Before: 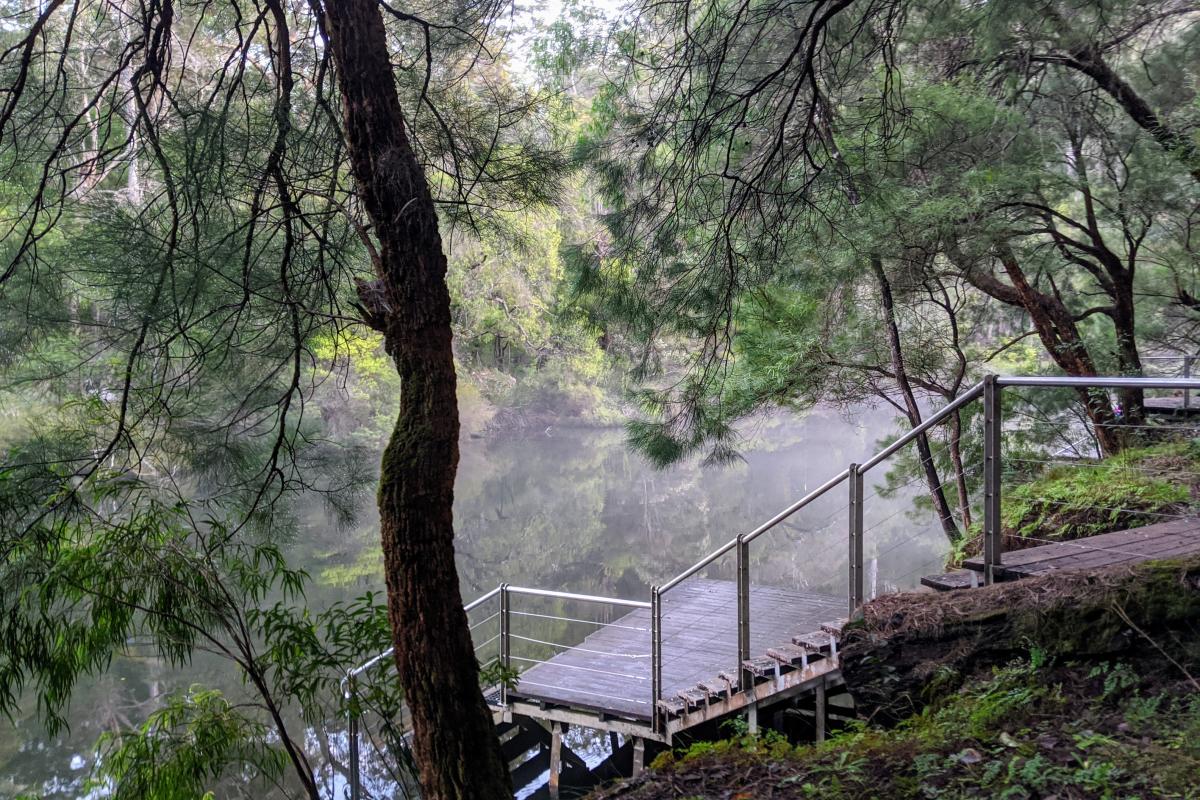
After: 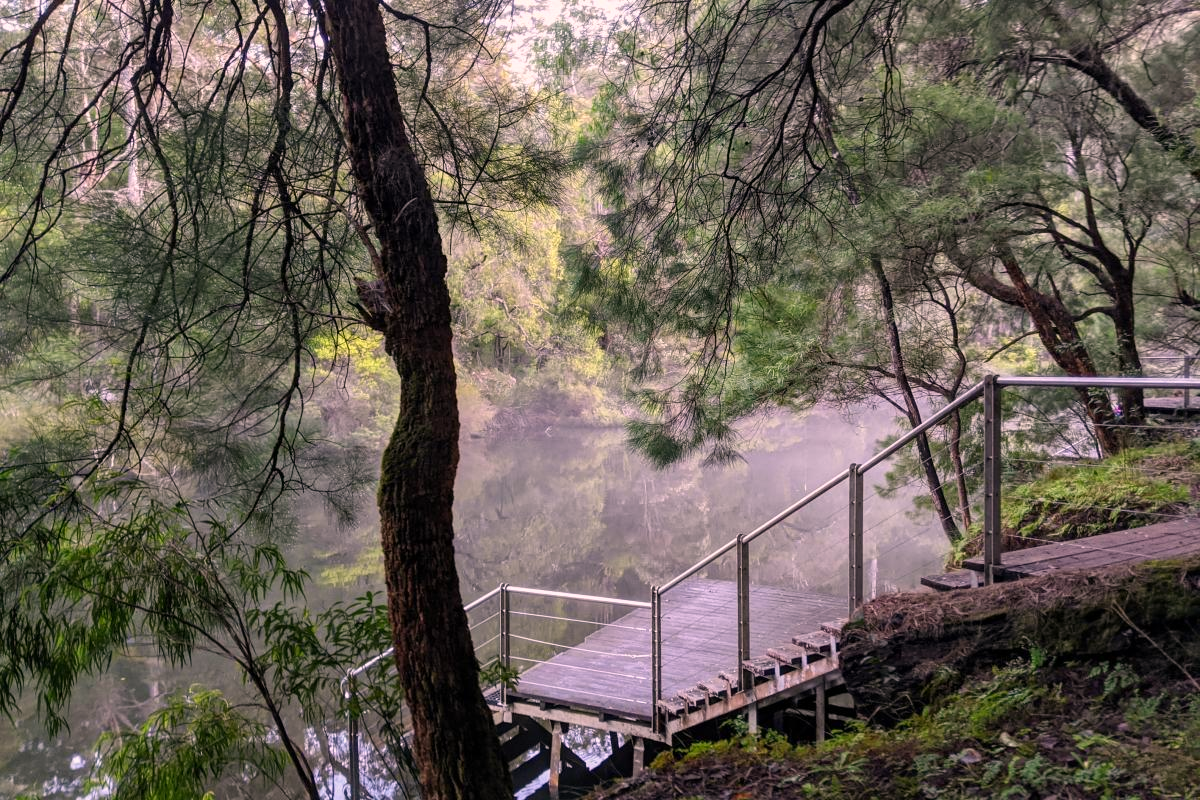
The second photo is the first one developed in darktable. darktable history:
color correction: highlights a* 12.31, highlights b* 5.51
